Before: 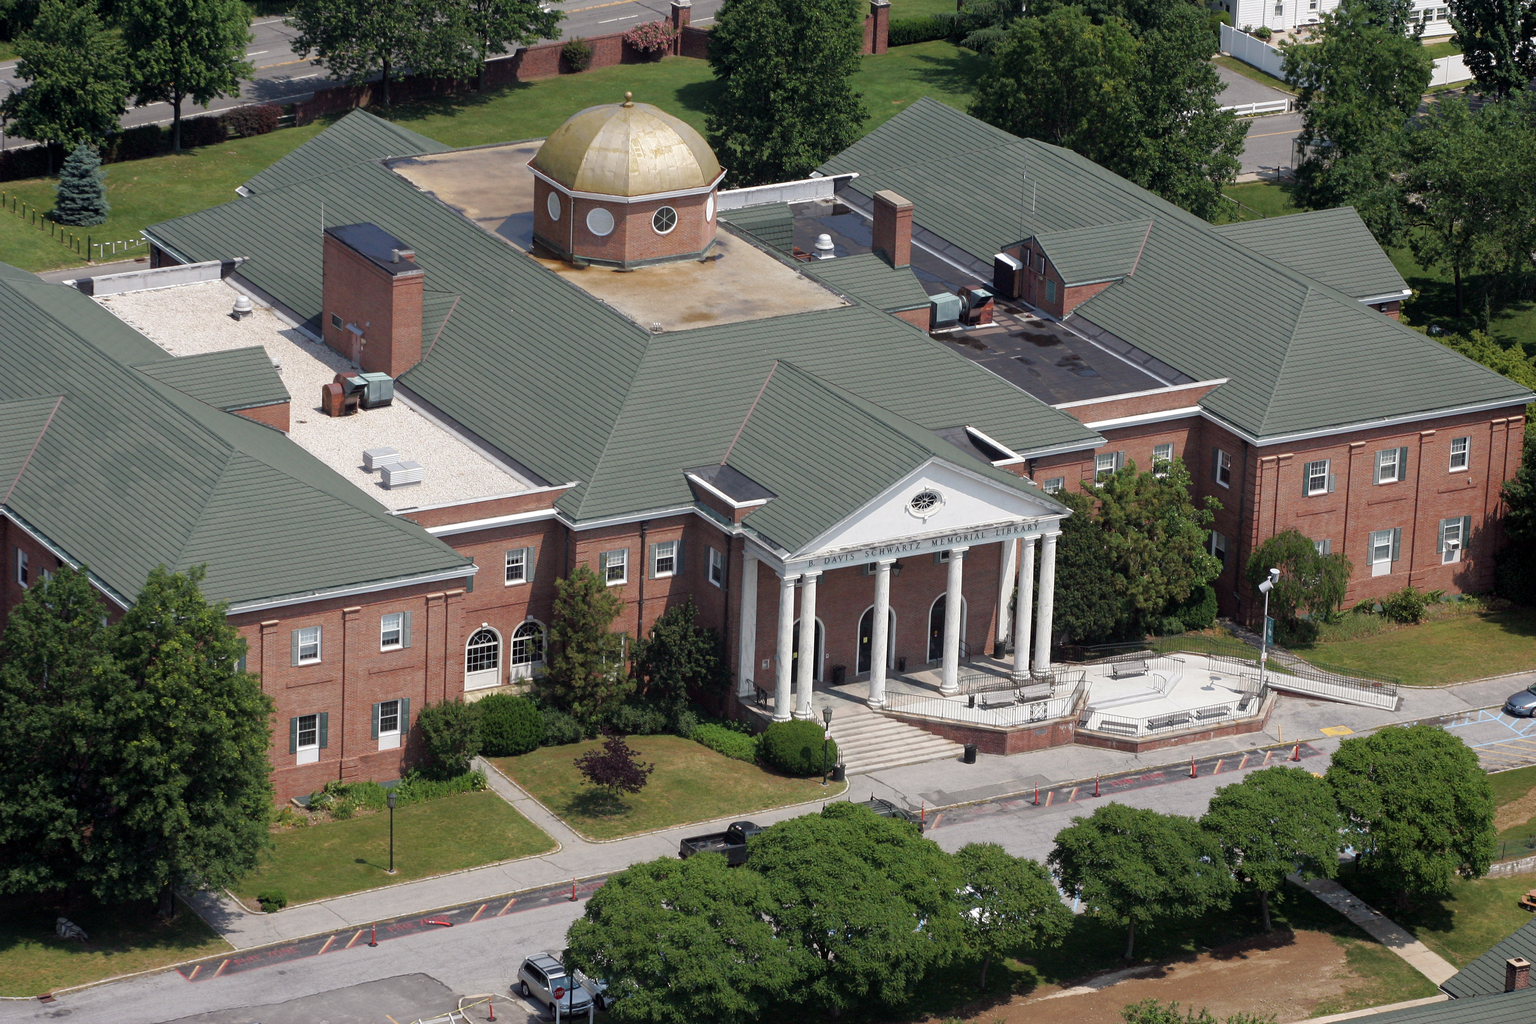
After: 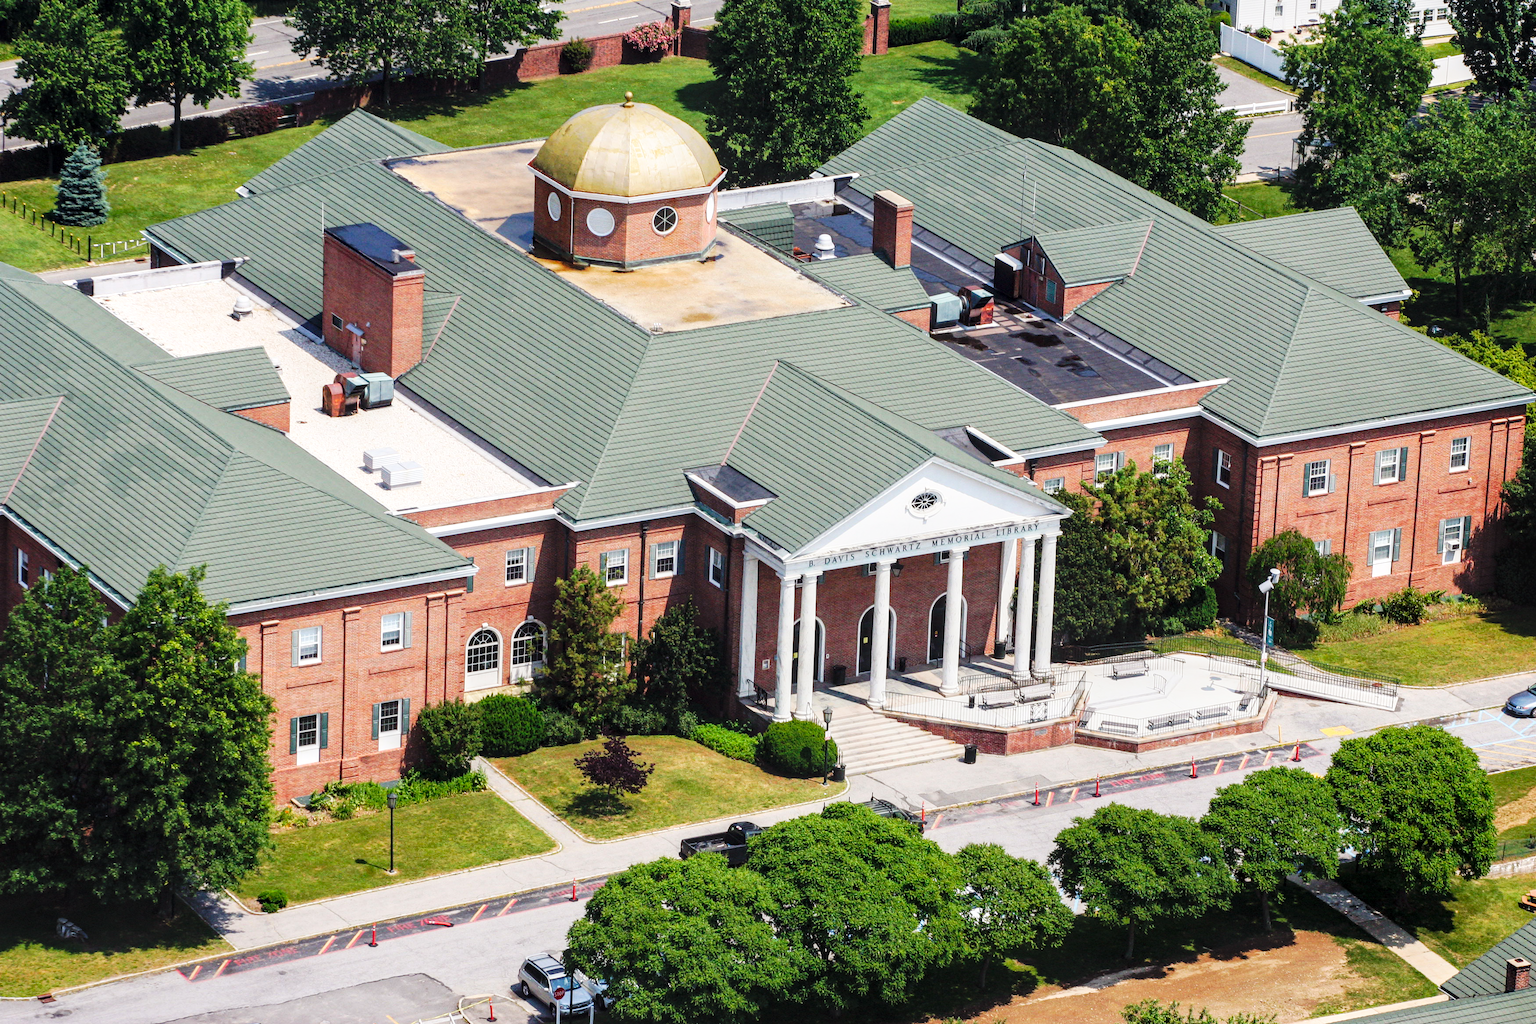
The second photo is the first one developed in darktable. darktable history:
base curve: curves: ch0 [(0, 0) (0.036, 0.025) (0.121, 0.166) (0.206, 0.329) (0.605, 0.79) (1, 1)], preserve colors none
contrast brightness saturation: contrast 0.2, brightness 0.16, saturation 0.22
local contrast: on, module defaults
